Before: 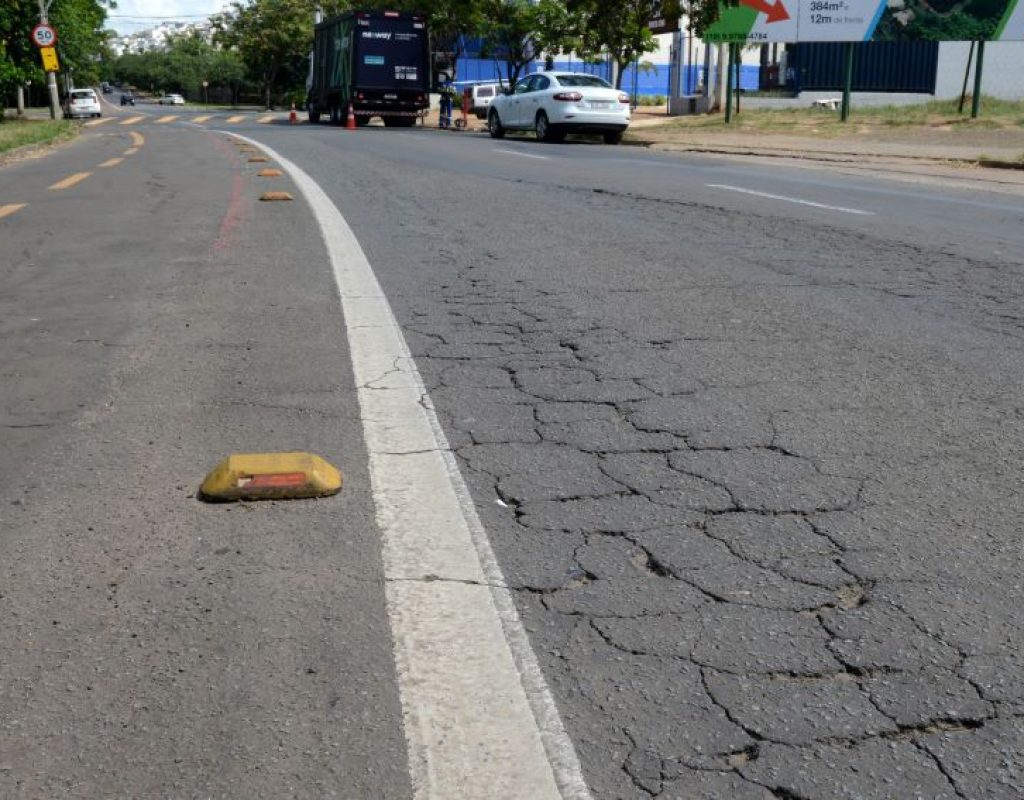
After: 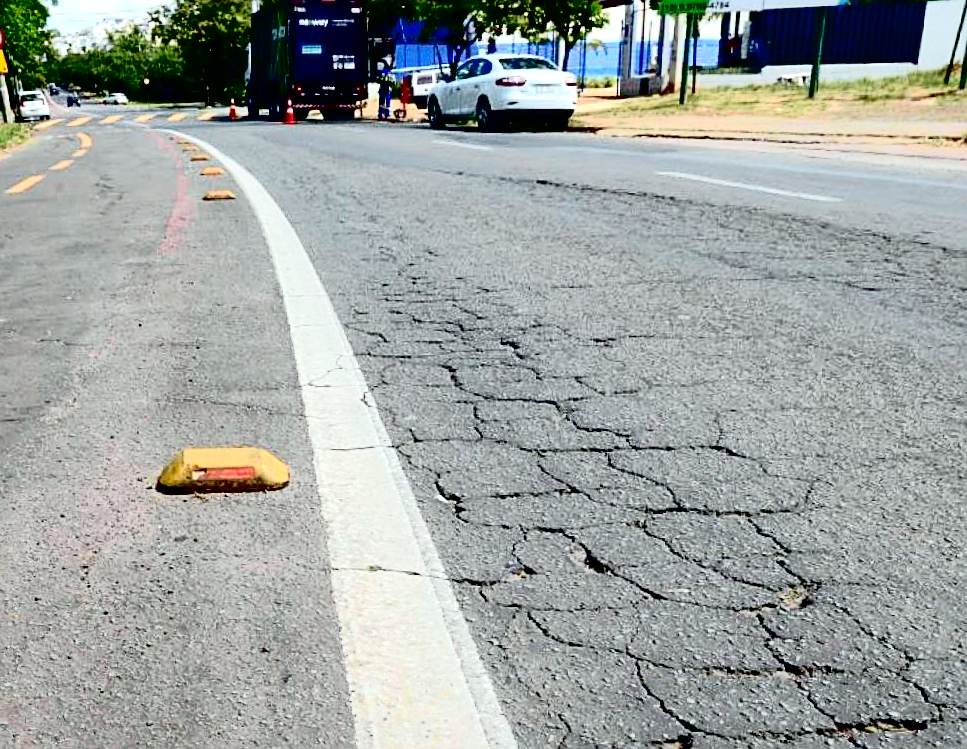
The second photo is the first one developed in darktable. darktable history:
sharpen: on, module defaults
rotate and perspective: rotation 0.062°, lens shift (vertical) 0.115, lens shift (horizontal) -0.133, crop left 0.047, crop right 0.94, crop top 0.061, crop bottom 0.94
tone curve: curves: ch0 [(0, 0) (0.081, 0.044) (0.192, 0.125) (0.283, 0.238) (0.416, 0.449) (0.495, 0.524) (0.661, 0.756) (0.788, 0.87) (1, 0.951)]; ch1 [(0, 0) (0.161, 0.092) (0.35, 0.33) (0.392, 0.392) (0.427, 0.426) (0.479, 0.472) (0.505, 0.497) (0.521, 0.524) (0.567, 0.56) (0.583, 0.592) (0.625, 0.627) (0.678, 0.733) (1, 1)]; ch2 [(0, 0) (0.346, 0.362) (0.404, 0.427) (0.502, 0.499) (0.531, 0.523) (0.544, 0.561) (0.58, 0.59) (0.629, 0.642) (0.717, 0.678) (1, 1)], color space Lab, independent channels, preserve colors none
exposure: black level correction 0.035, exposure 0.9 EV, compensate highlight preservation false
